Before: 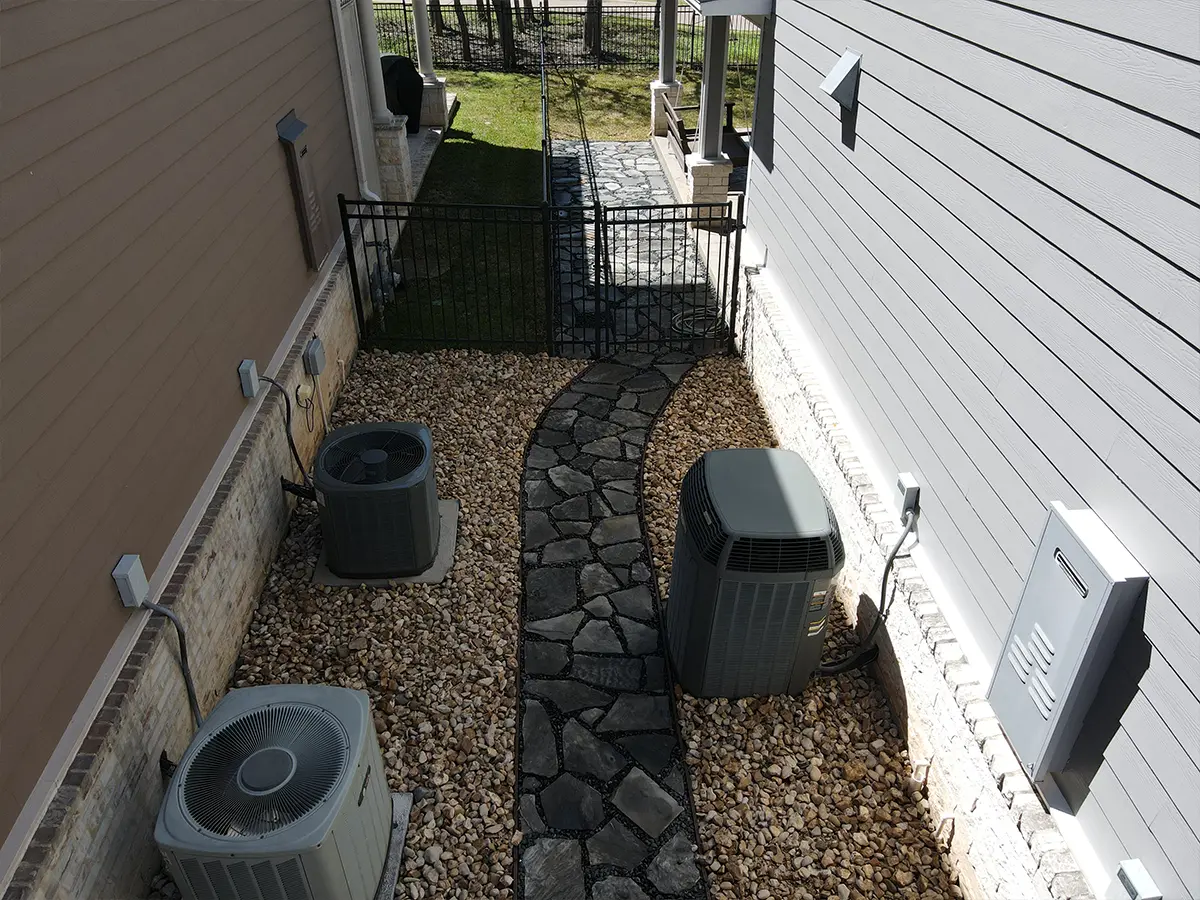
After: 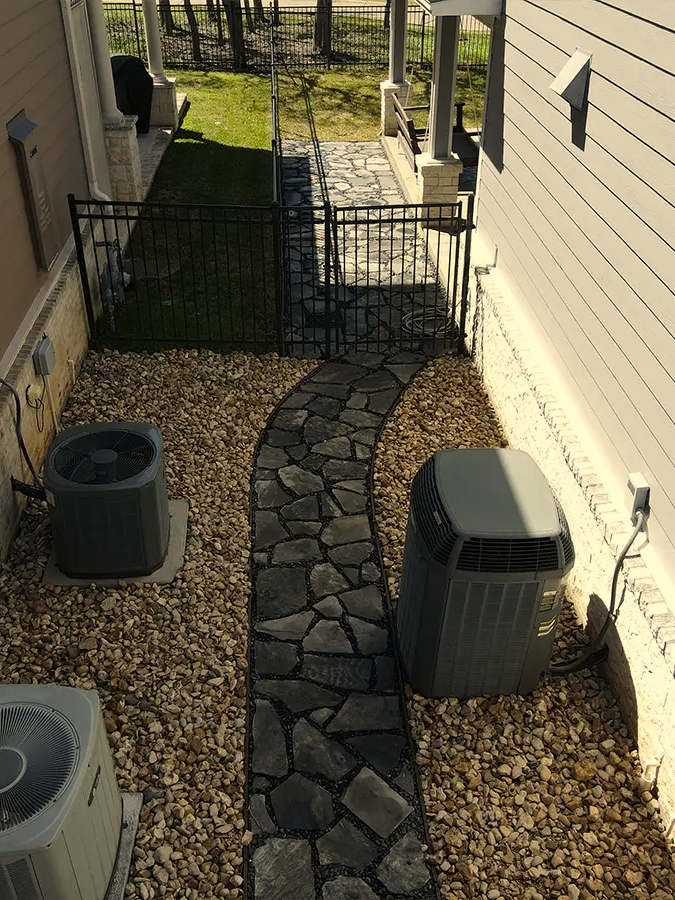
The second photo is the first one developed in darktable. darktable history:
crop and rotate: left 22.516%, right 21.234%
color correction: highlights a* 2.72, highlights b* 22.8
